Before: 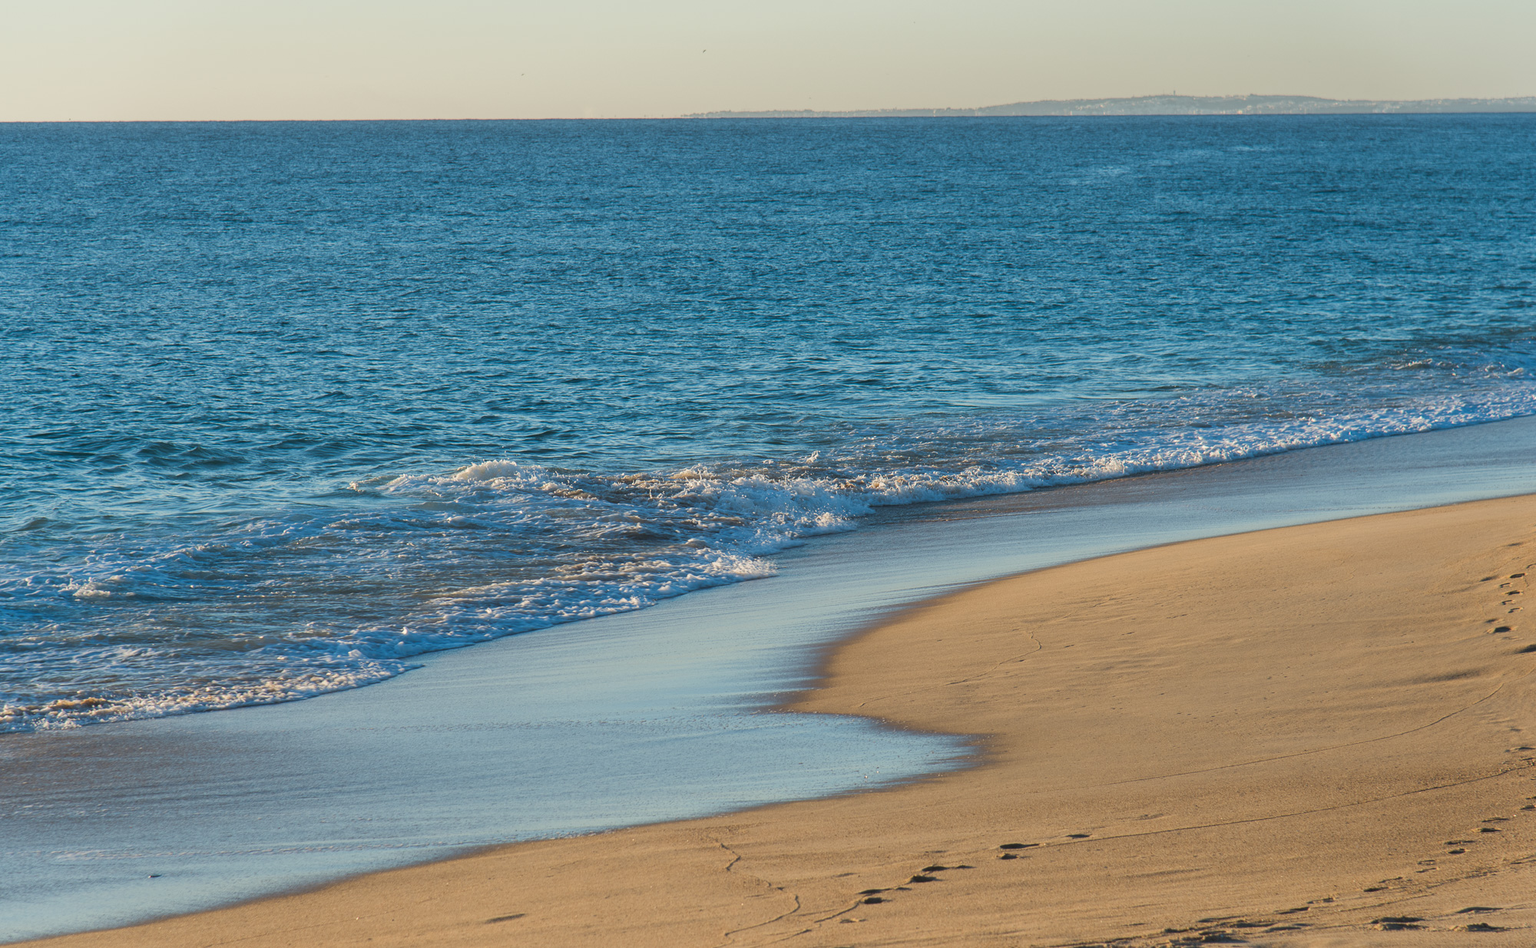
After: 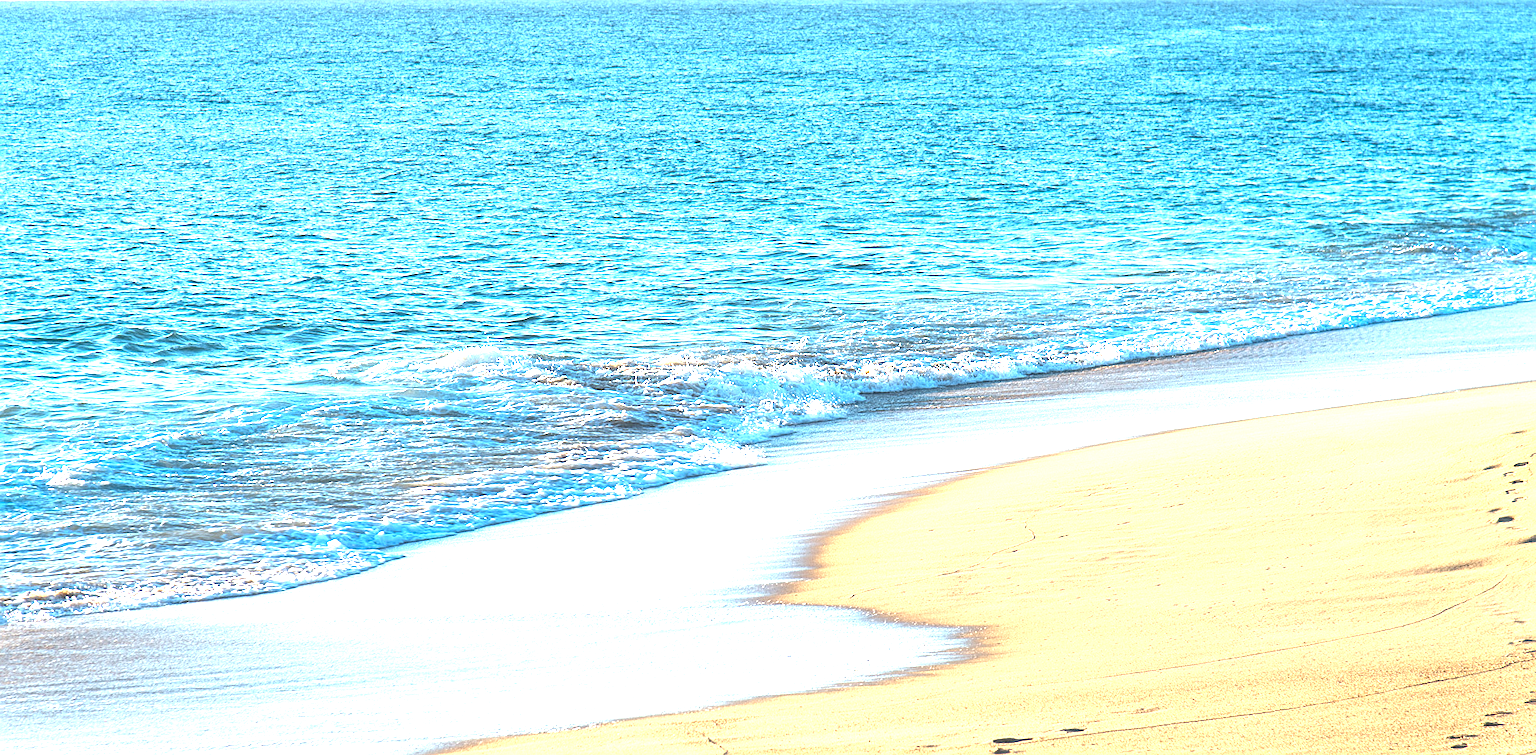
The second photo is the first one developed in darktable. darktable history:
crop and rotate: left 1.821%, top 12.936%, right 0.228%, bottom 9.066%
sharpen: on, module defaults
exposure: black level correction 0, exposure 1.199 EV, compensate highlight preservation false
tone equalizer: -8 EV -1.12 EV, -7 EV -0.986 EV, -6 EV -0.842 EV, -5 EV -0.603 EV, -3 EV 0.553 EV, -2 EV 0.84 EV, -1 EV 0.985 EV, +0 EV 1.05 EV
local contrast: on, module defaults
